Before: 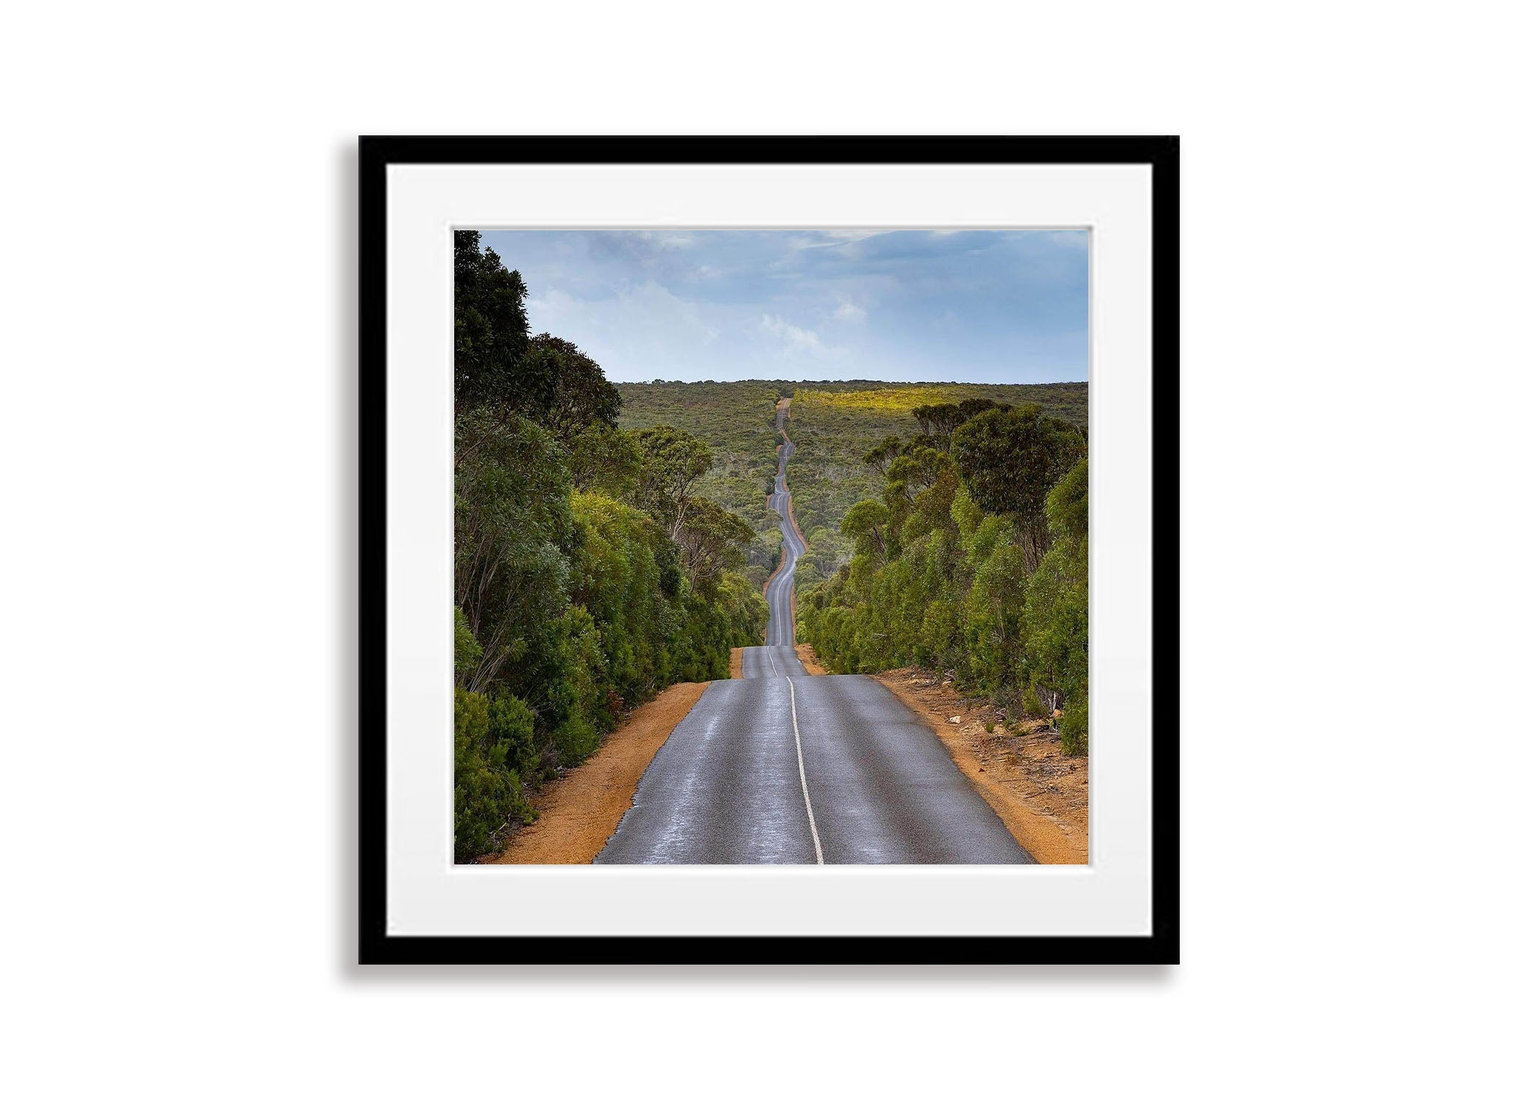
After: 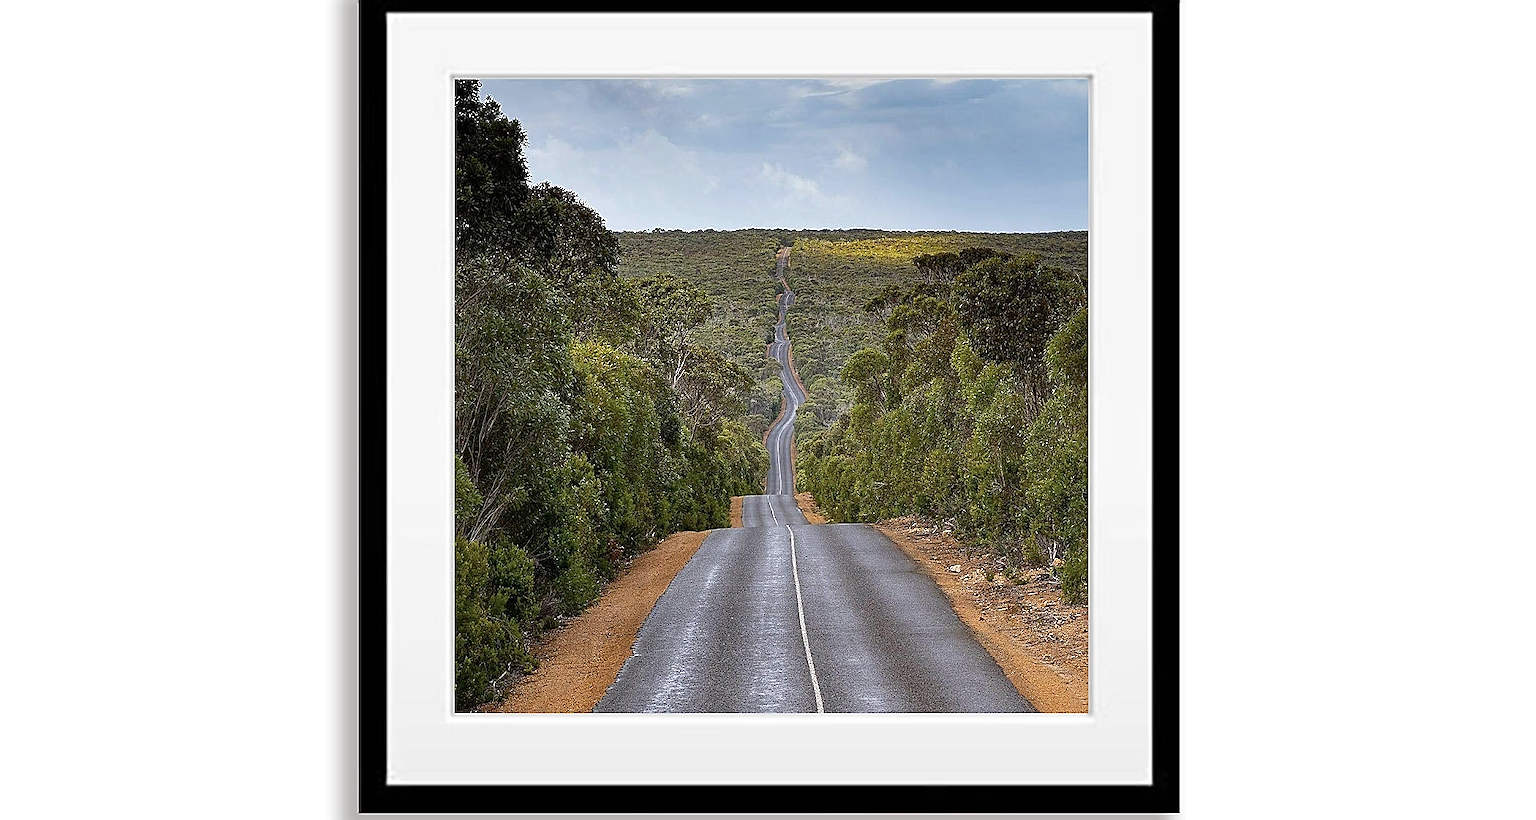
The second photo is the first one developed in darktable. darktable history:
contrast brightness saturation: saturation -0.159
sharpen: radius 1.401, amount 1.265, threshold 0.699
crop: top 13.834%, bottom 11.341%
